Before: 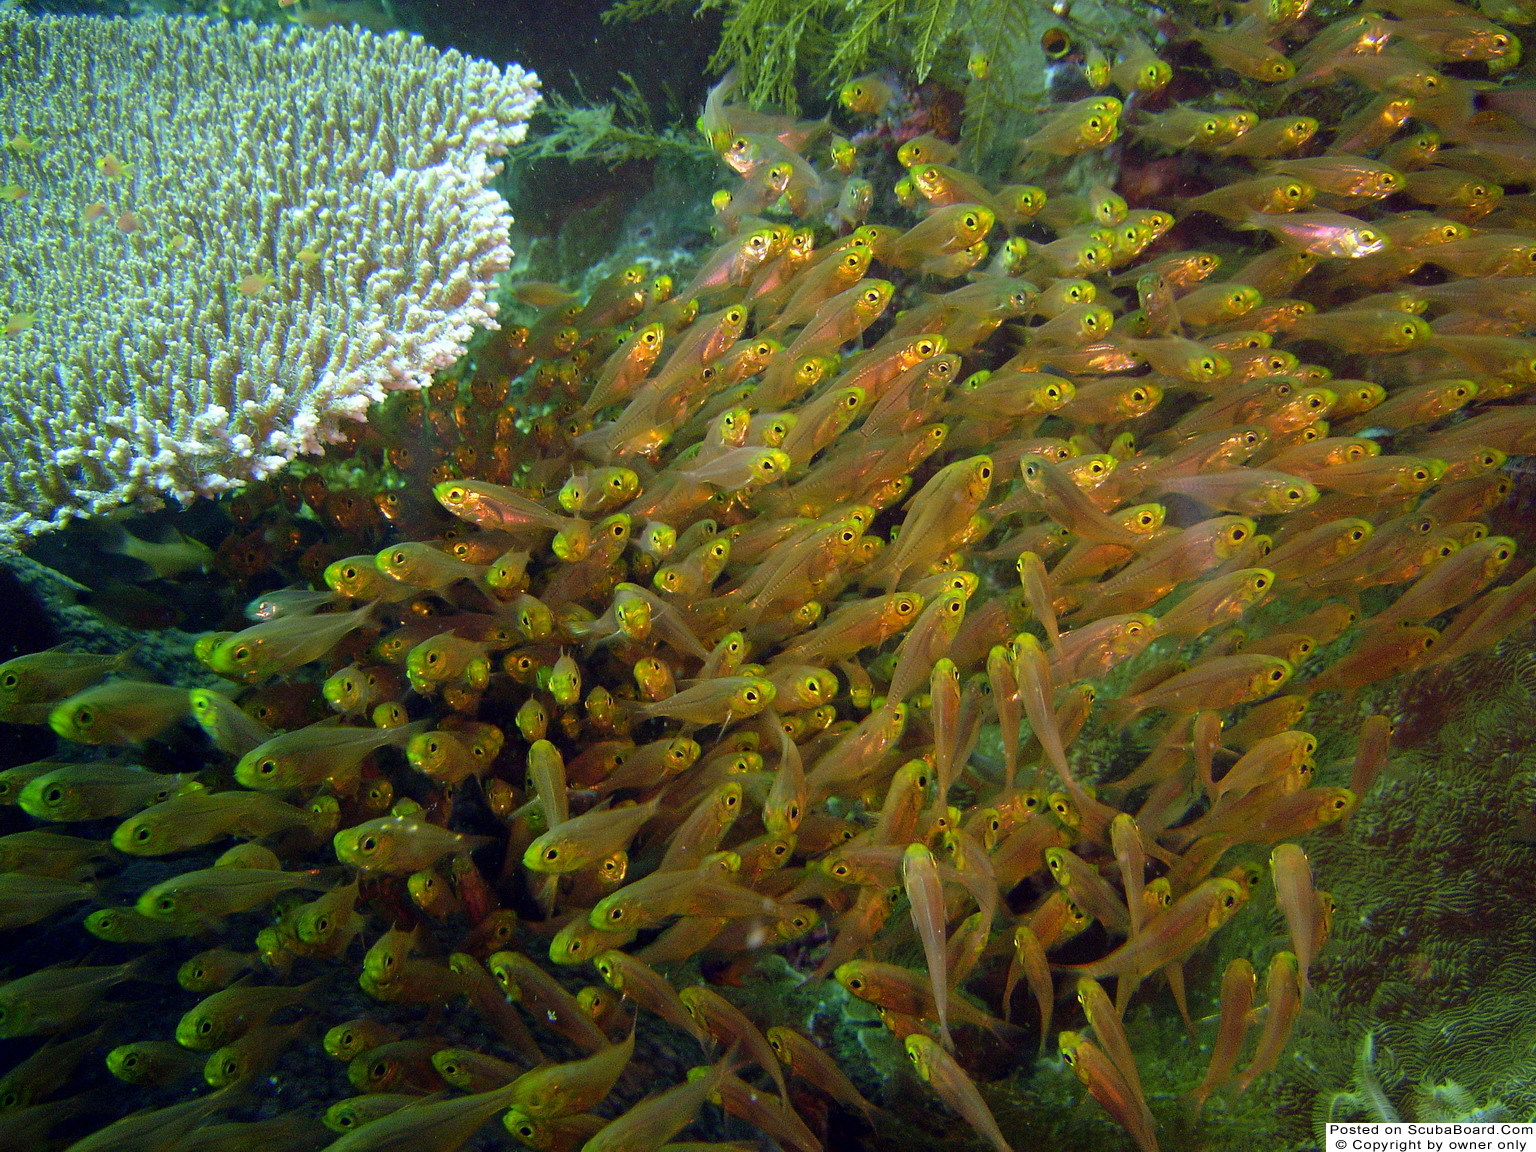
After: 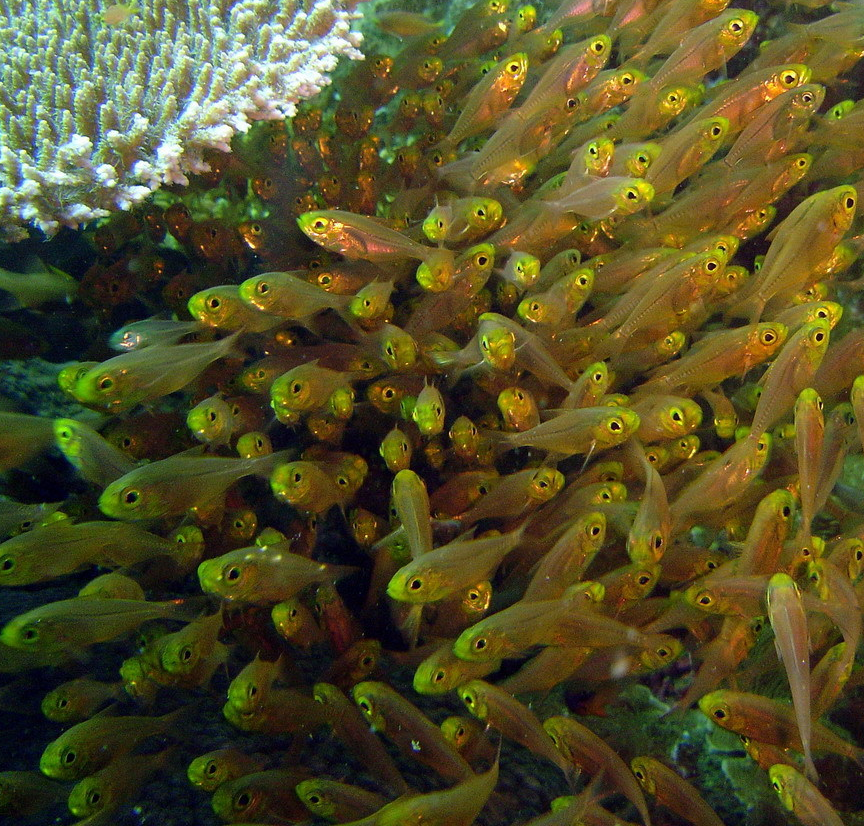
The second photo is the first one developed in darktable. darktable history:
crop: left 8.902%, top 23.496%, right 34.821%, bottom 4.74%
